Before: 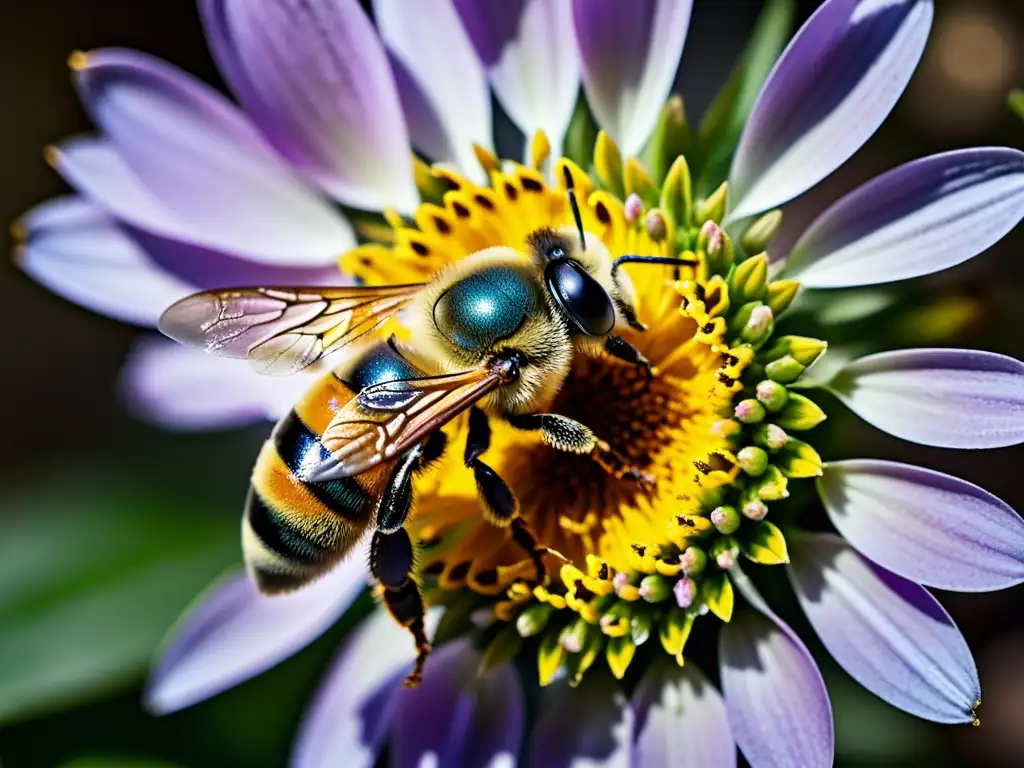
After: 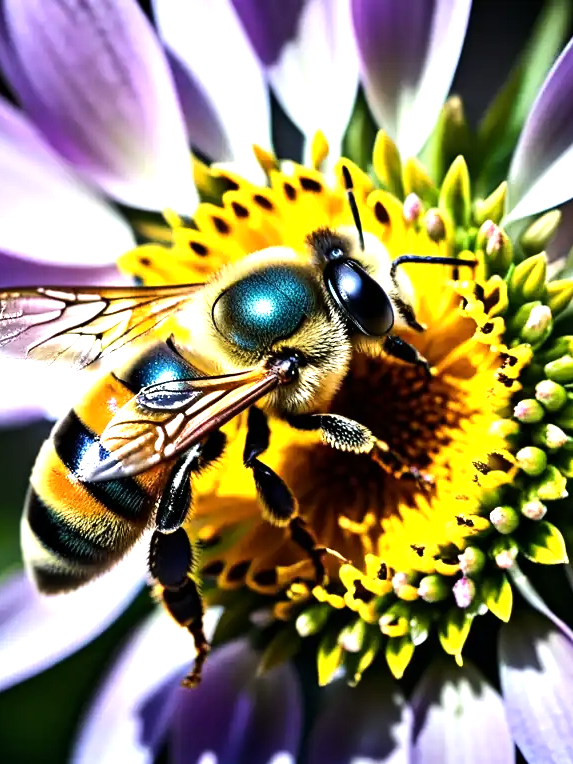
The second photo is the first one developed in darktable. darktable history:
exposure: exposure 0.207 EV, compensate highlight preservation false
tone equalizer: -8 EV -0.75 EV, -7 EV -0.7 EV, -6 EV -0.6 EV, -5 EV -0.4 EV, -3 EV 0.4 EV, -2 EV 0.6 EV, -1 EV 0.7 EV, +0 EV 0.75 EV, edges refinement/feathering 500, mask exposure compensation -1.57 EV, preserve details no
crop: left 21.674%, right 22.086%
